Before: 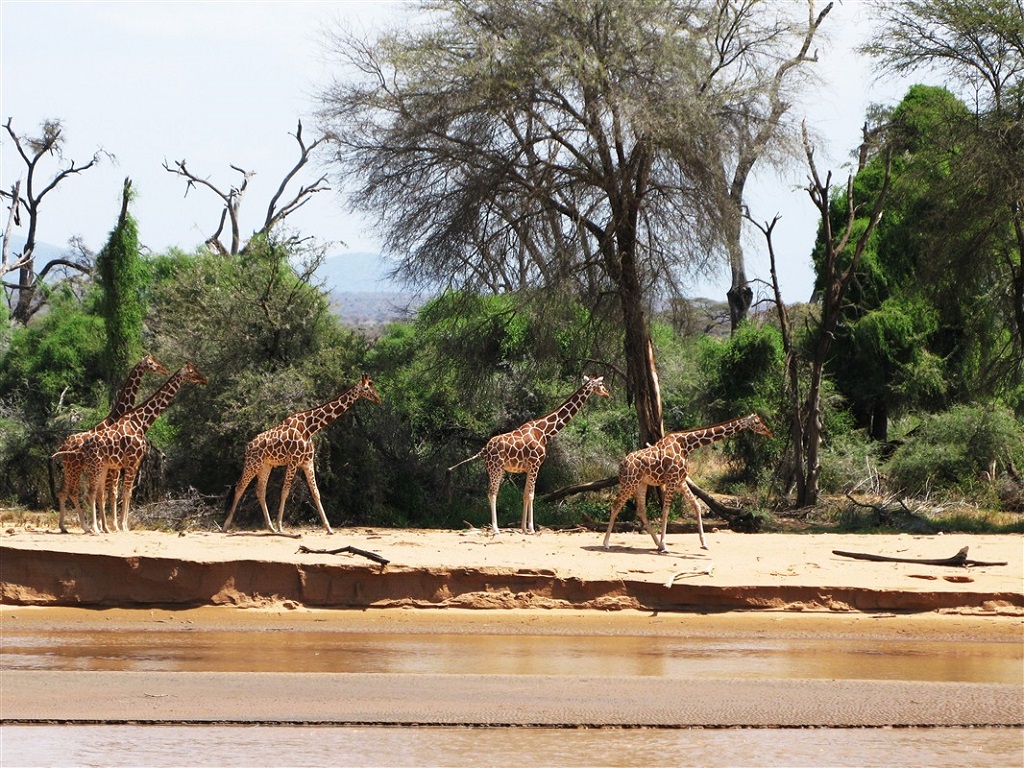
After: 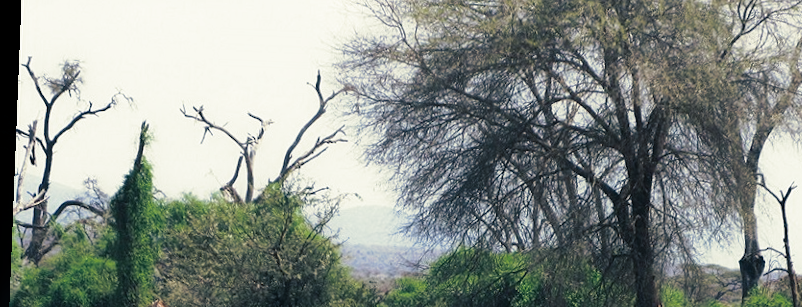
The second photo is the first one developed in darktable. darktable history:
contrast equalizer: y [[0.5, 0.496, 0.435, 0.435, 0.496, 0.5], [0.5 ×6], [0.5 ×6], [0 ×6], [0 ×6]]
split-toning: shadows › hue 216°, shadows › saturation 1, highlights › hue 57.6°, balance -33.4
crop: left 0.579%, top 7.627%, right 23.167%, bottom 54.275%
rotate and perspective: rotation 2.27°, automatic cropping off
